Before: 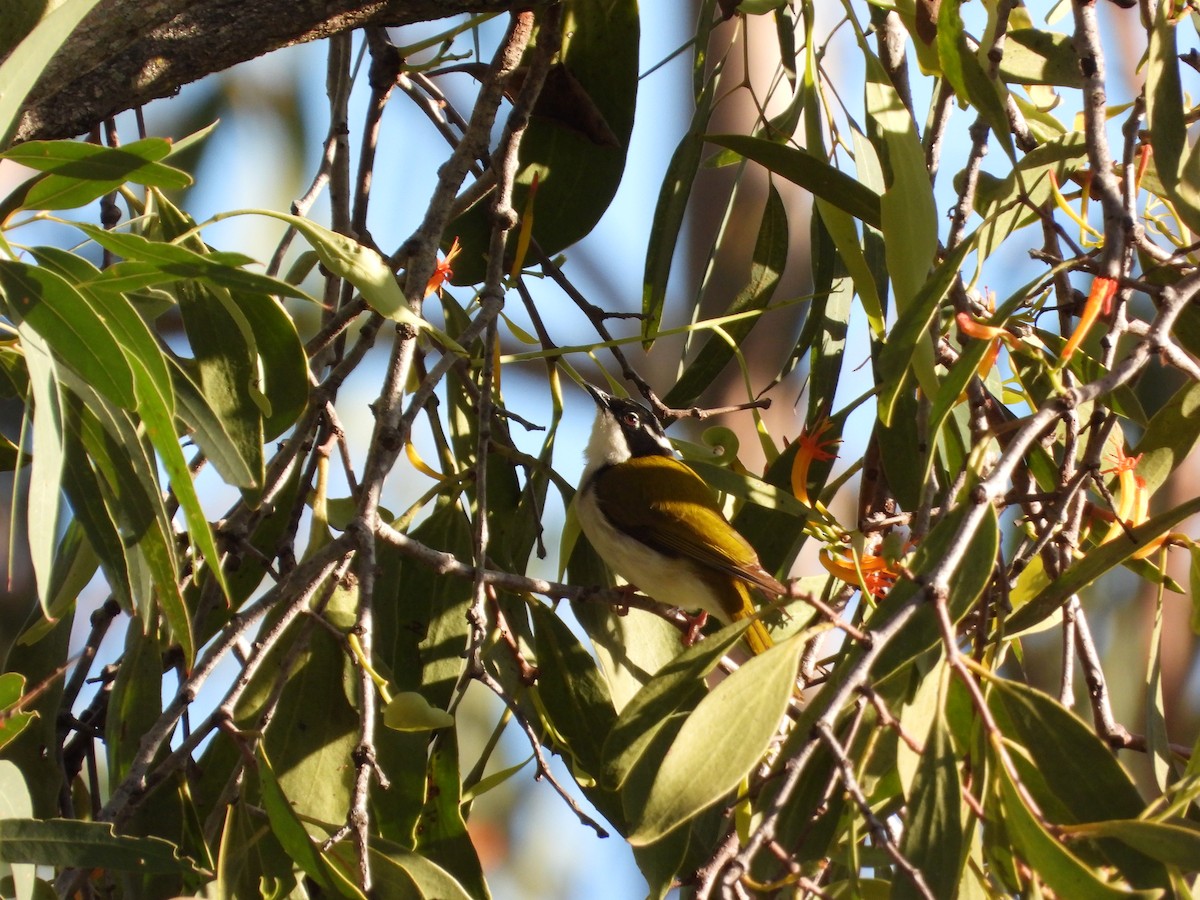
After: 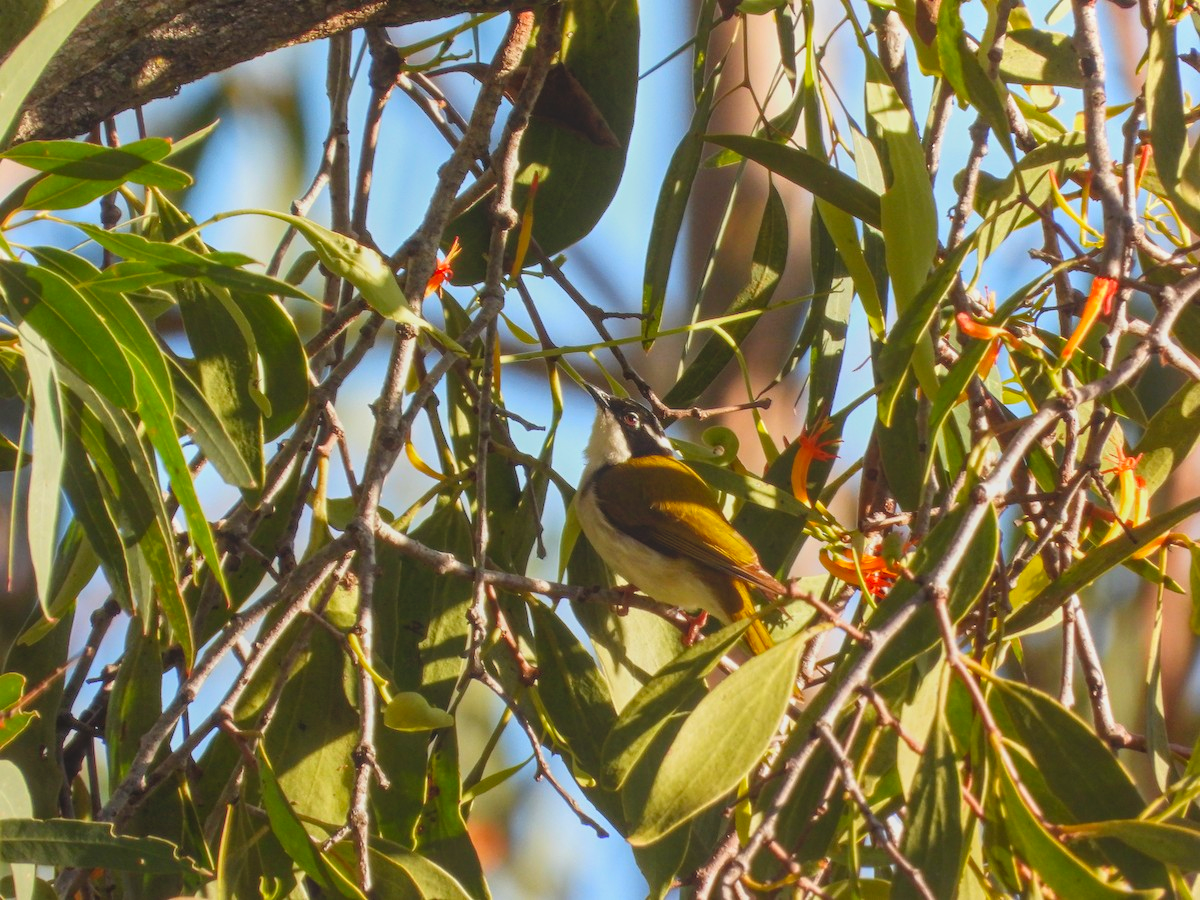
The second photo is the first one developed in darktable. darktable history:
shadows and highlights: white point adjustment 0.16, highlights -71.17, soften with gaussian
contrast brightness saturation: contrast 0.091, saturation 0.28
local contrast: highlights 71%, shadows 21%, midtone range 0.191
